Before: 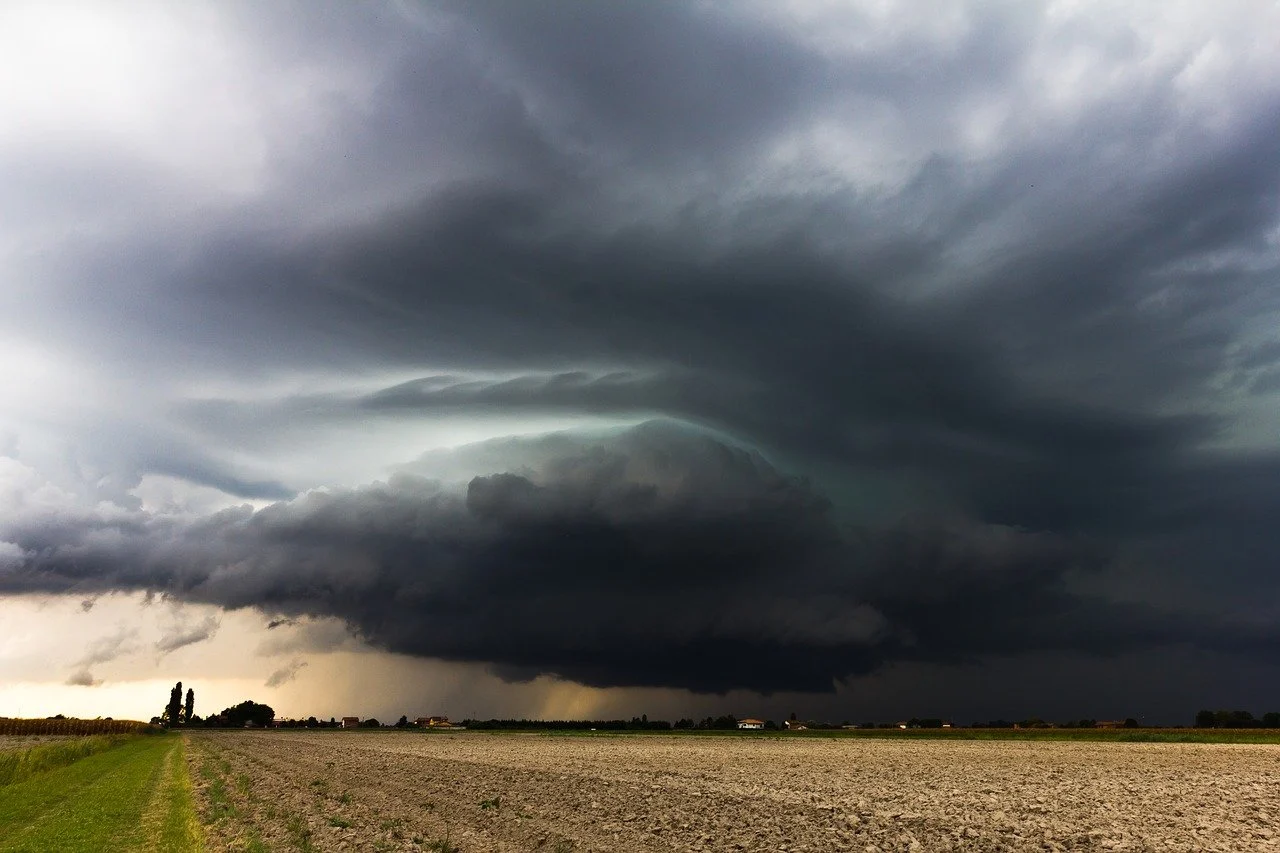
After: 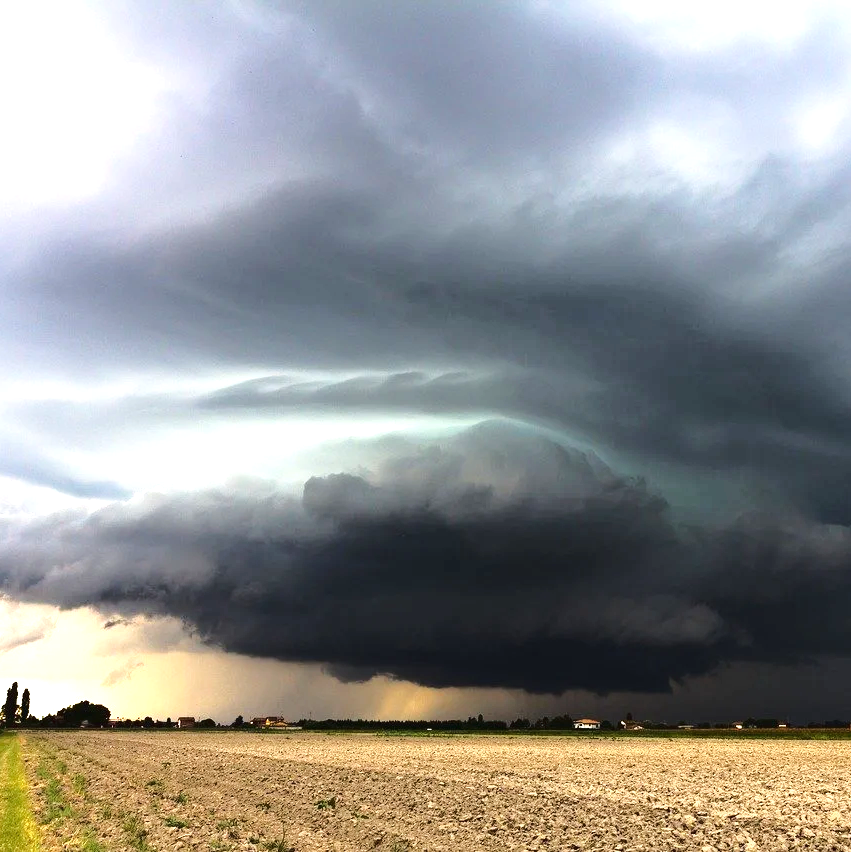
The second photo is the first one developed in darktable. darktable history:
tone curve: curves: ch0 [(0.003, 0.015) (0.104, 0.07) (0.239, 0.201) (0.327, 0.317) (0.401, 0.443) (0.495, 0.55) (0.65, 0.68) (0.832, 0.858) (1, 0.977)]; ch1 [(0, 0) (0.161, 0.092) (0.35, 0.33) (0.379, 0.401) (0.447, 0.476) (0.495, 0.499) (0.515, 0.518) (0.55, 0.557) (0.621, 0.615) (0.718, 0.734) (1, 1)]; ch2 [(0, 0) (0.359, 0.372) (0.437, 0.437) (0.502, 0.501) (0.534, 0.537) (0.599, 0.586) (1, 1)]
exposure: black level correction 0, exposure 1.2 EV, compensate exposure bias true, compensate highlight preservation false
crop and rotate: left 12.886%, right 20.556%
